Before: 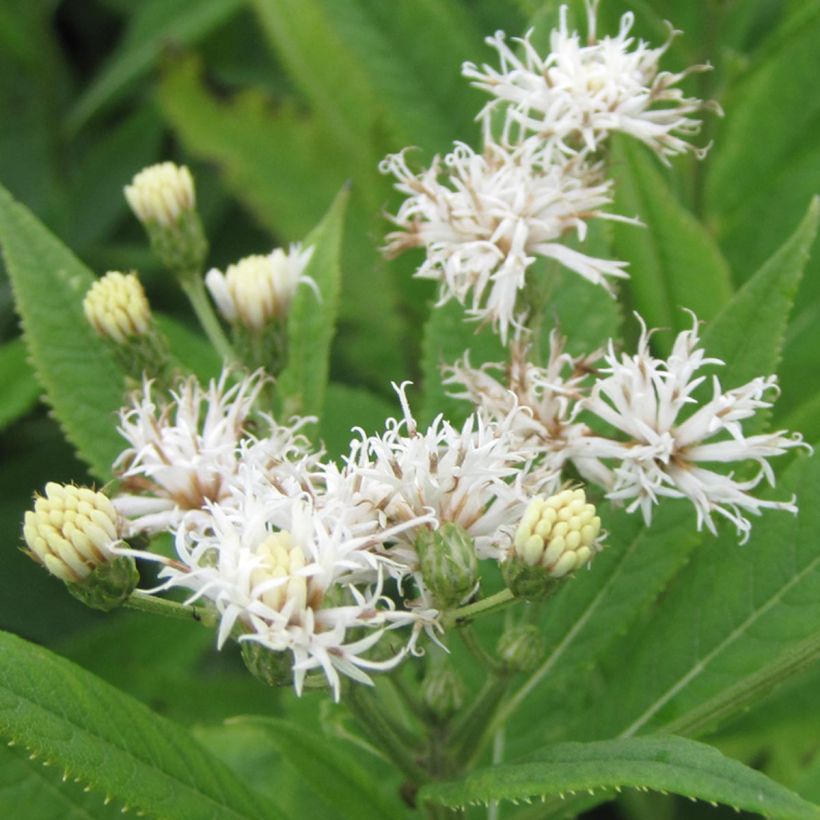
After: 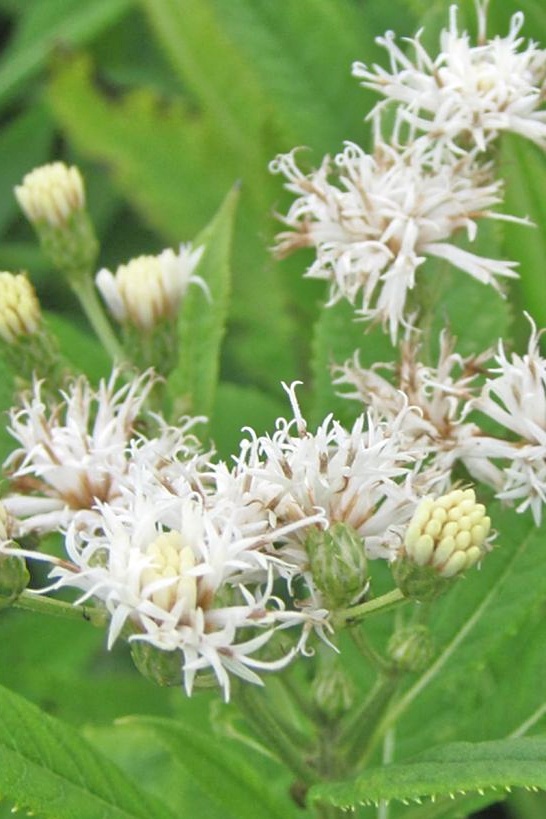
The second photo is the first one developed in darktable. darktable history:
tone equalizer: -7 EV 0.144 EV, -6 EV 0.622 EV, -5 EV 1.14 EV, -4 EV 1.33 EV, -3 EV 1.14 EV, -2 EV 0.6 EV, -1 EV 0.148 EV
sharpen: amount 0.214
crop and rotate: left 13.434%, right 19.893%
